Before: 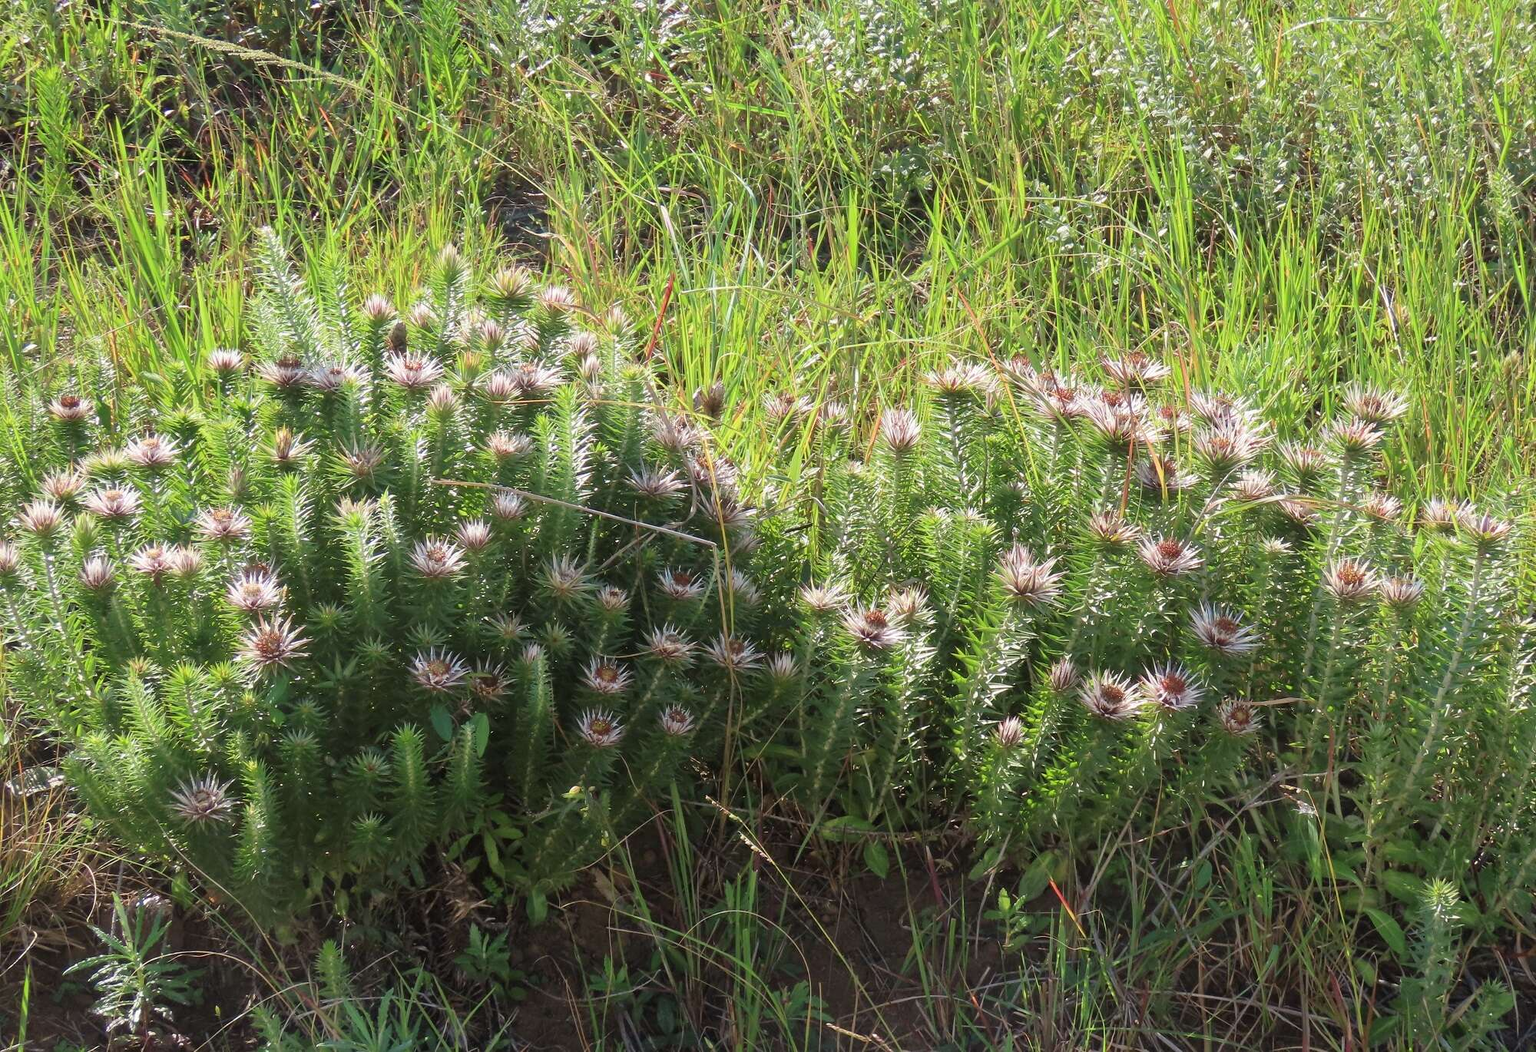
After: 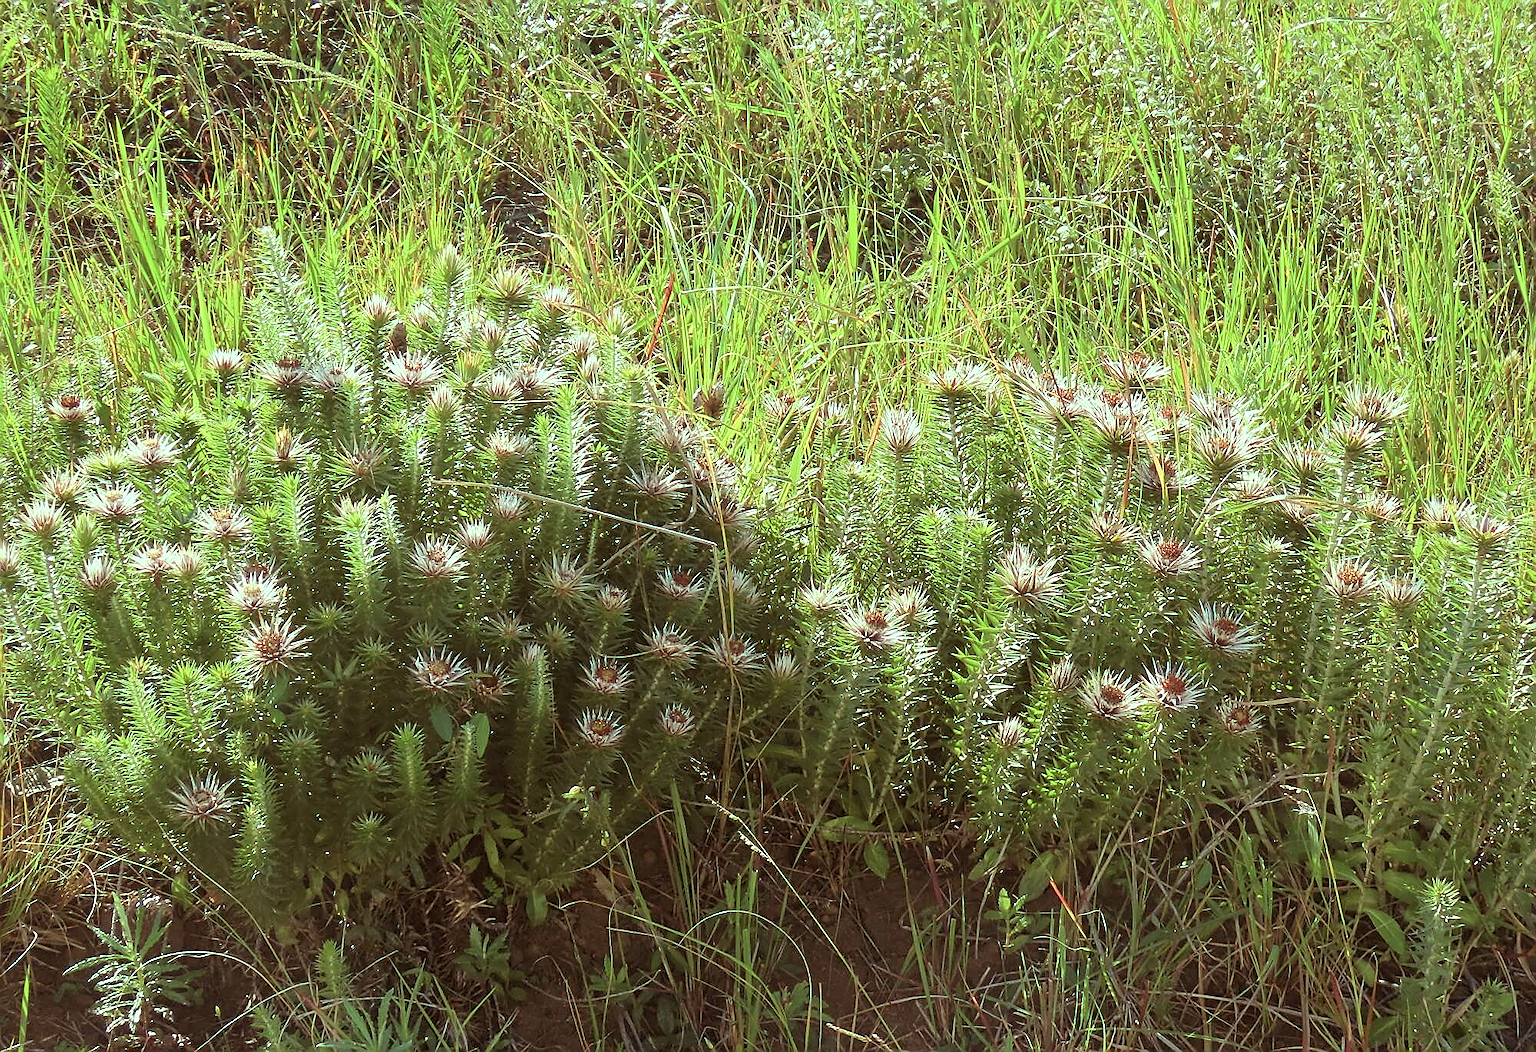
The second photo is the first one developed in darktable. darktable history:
color balance rgb: power › luminance 9.868%, power › chroma 2.81%, power › hue 59.79°, highlights gain › luminance 15.439%, highlights gain › chroma 7.12%, highlights gain › hue 123.03°, linear chroma grading › global chroma -14.584%, perceptual saturation grading › global saturation 0.107%
color correction: highlights a* -0.771, highlights b* -8.7
sharpen: radius 1.353, amount 1.263, threshold 0.608
